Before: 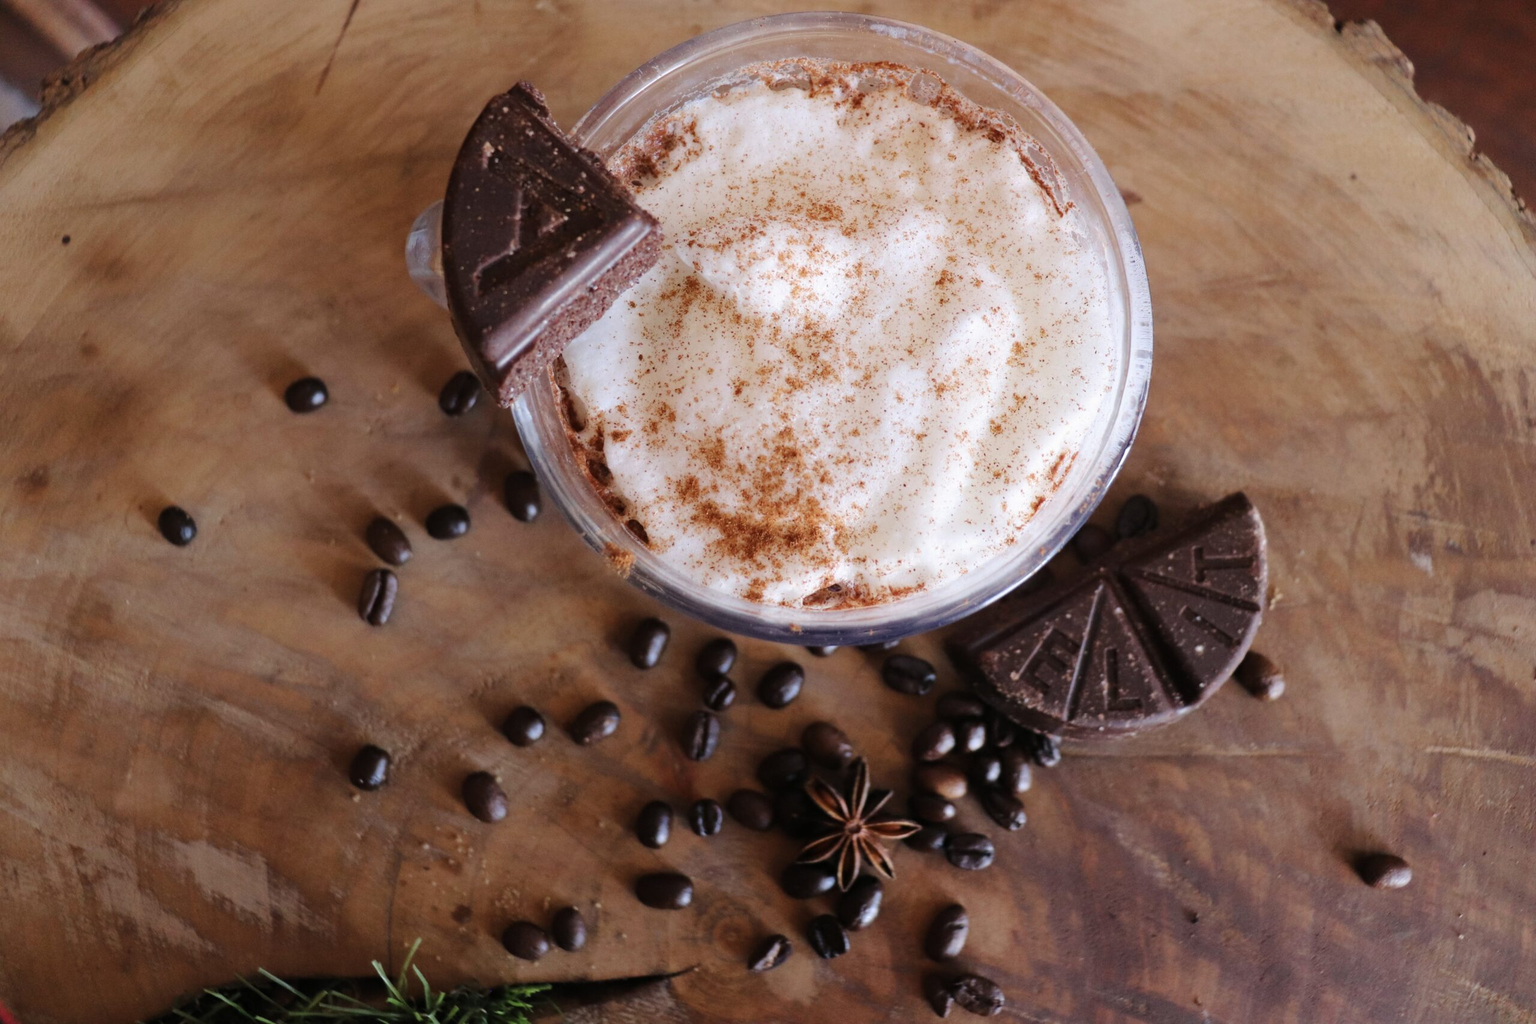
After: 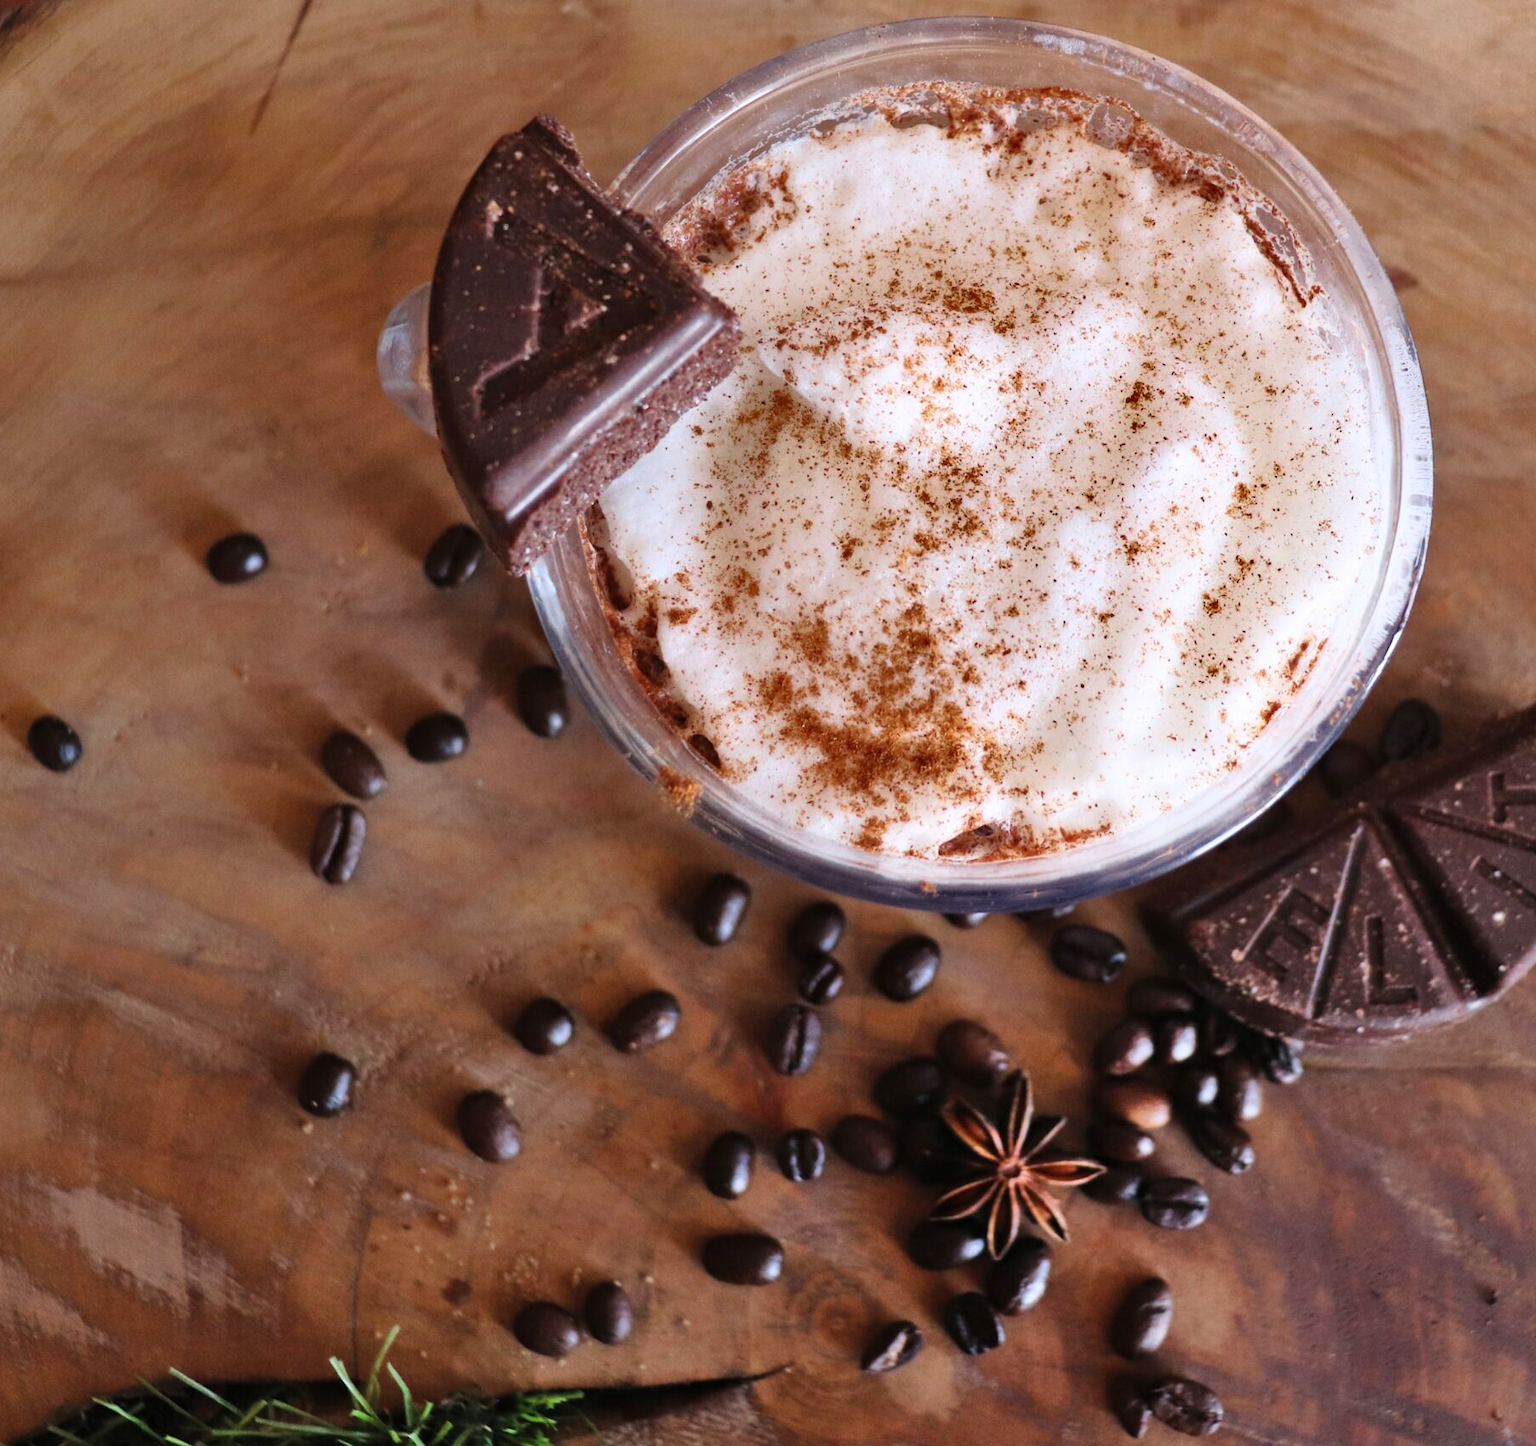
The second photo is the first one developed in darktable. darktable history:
crop and rotate: left 9.061%, right 20.142%
shadows and highlights: low approximation 0.01, soften with gaussian
base curve: curves: ch0 [(0, 0) (0.257, 0.25) (0.482, 0.586) (0.757, 0.871) (1, 1)]
